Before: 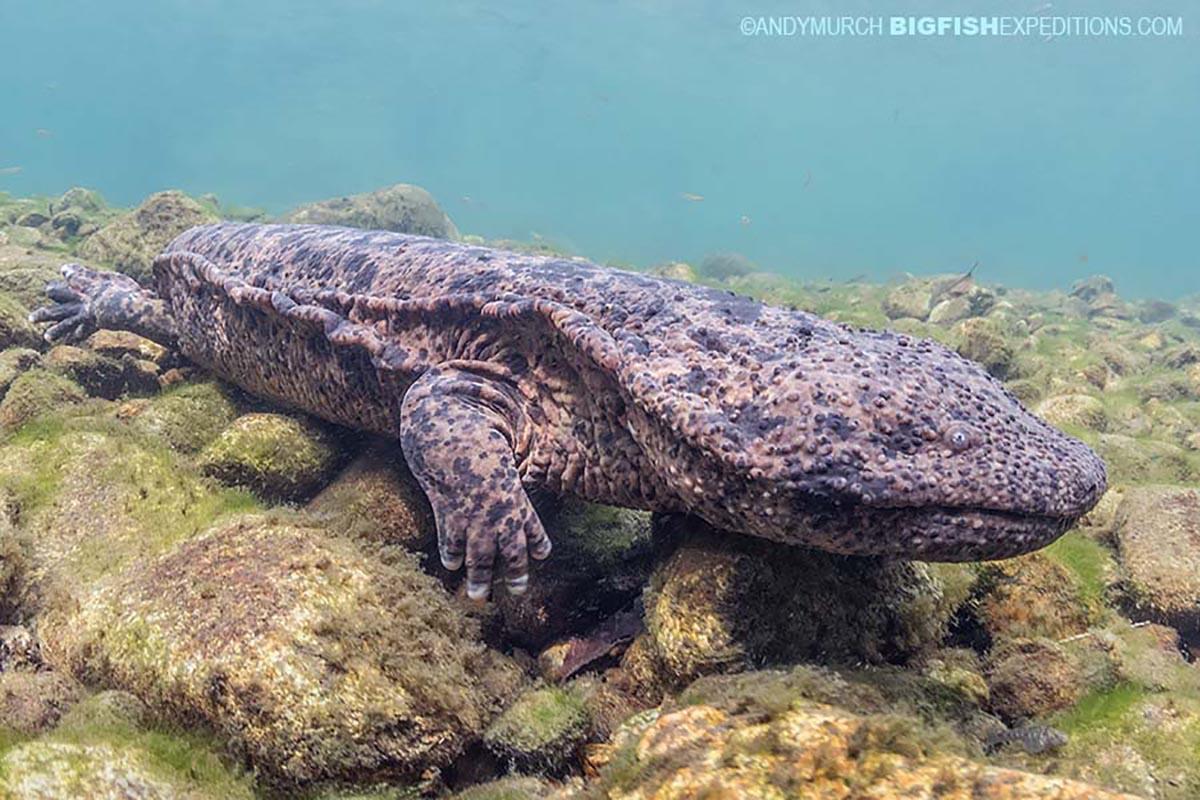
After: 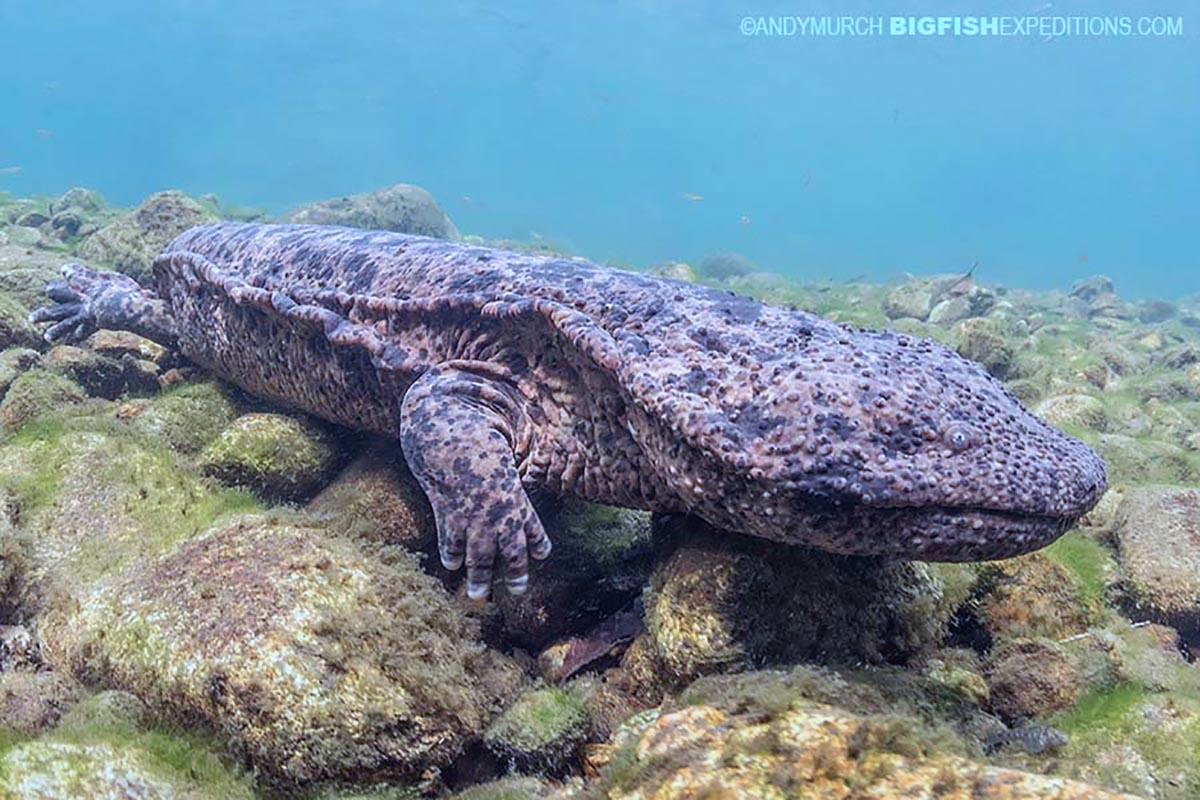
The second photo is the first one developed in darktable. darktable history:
color calibration: x 0.381, y 0.391, temperature 4088.16 K
